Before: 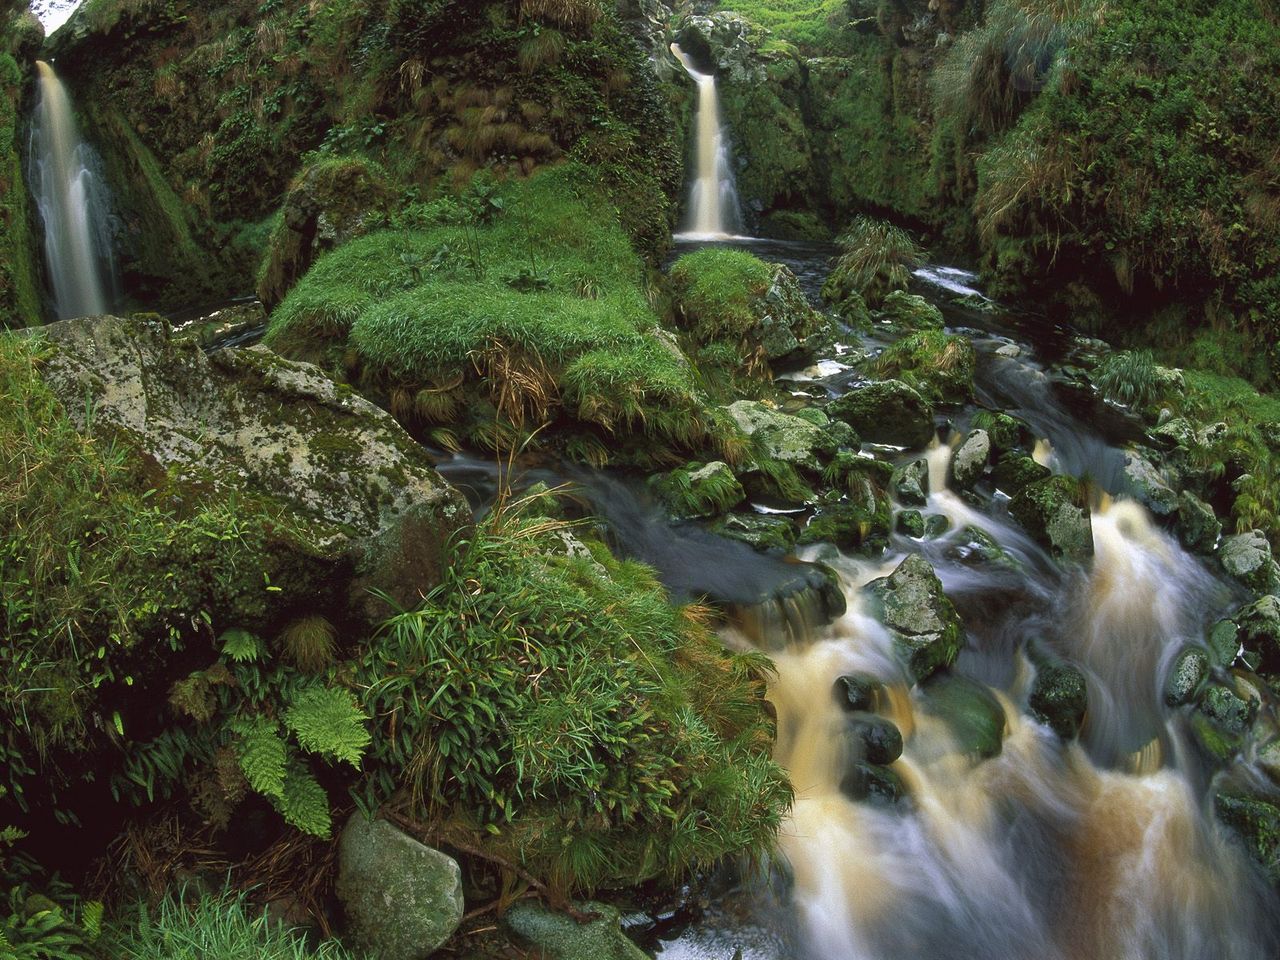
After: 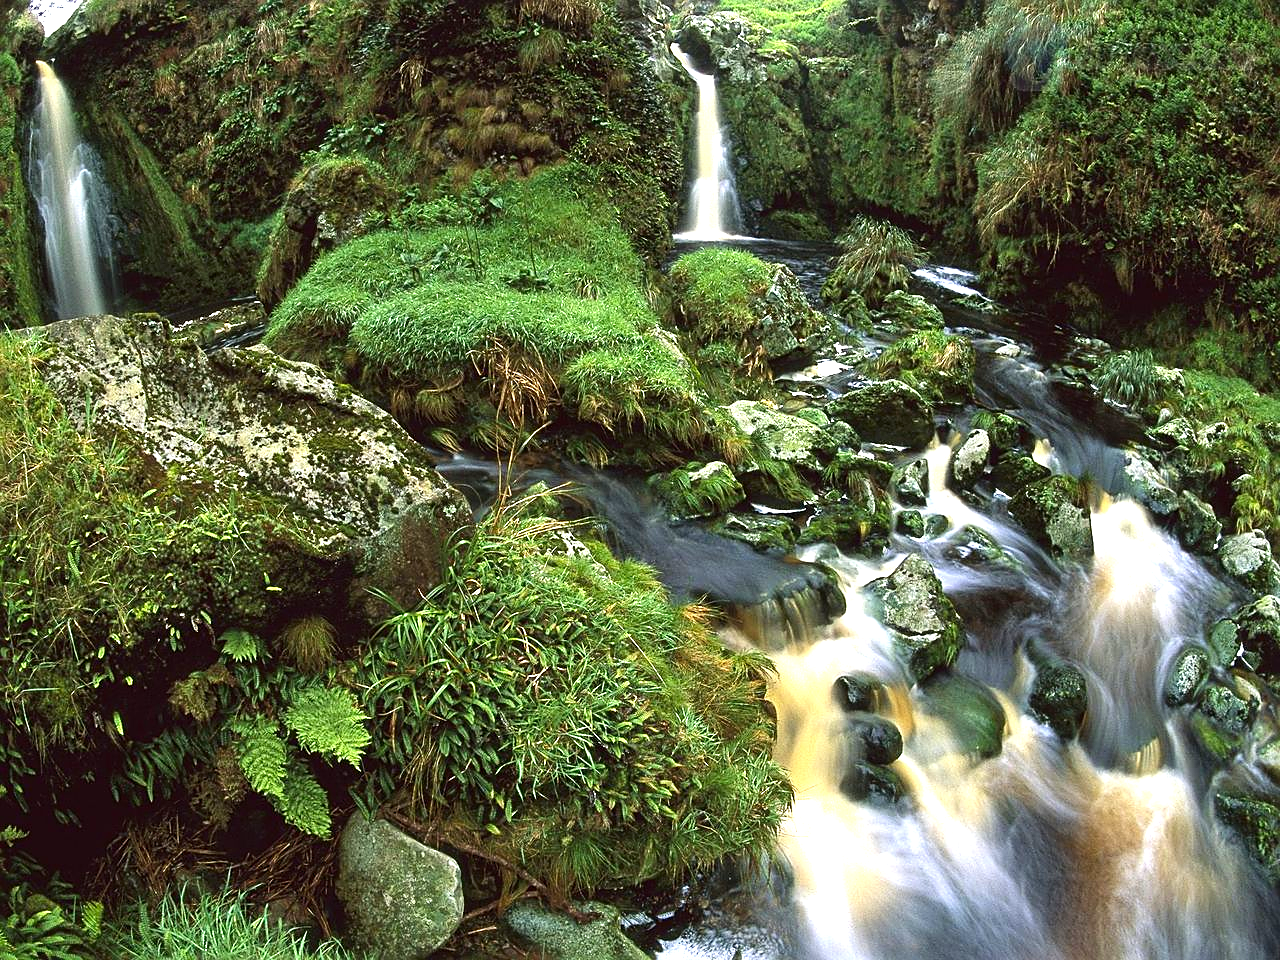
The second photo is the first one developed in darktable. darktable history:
tone curve: curves: ch0 [(0, 0) (0.08, 0.056) (0.4, 0.4) (0.6, 0.612) (0.92, 0.924) (1, 1)], color space Lab, independent channels, preserve colors none
levels: levels [0, 0.352, 0.703]
sharpen: on, module defaults
